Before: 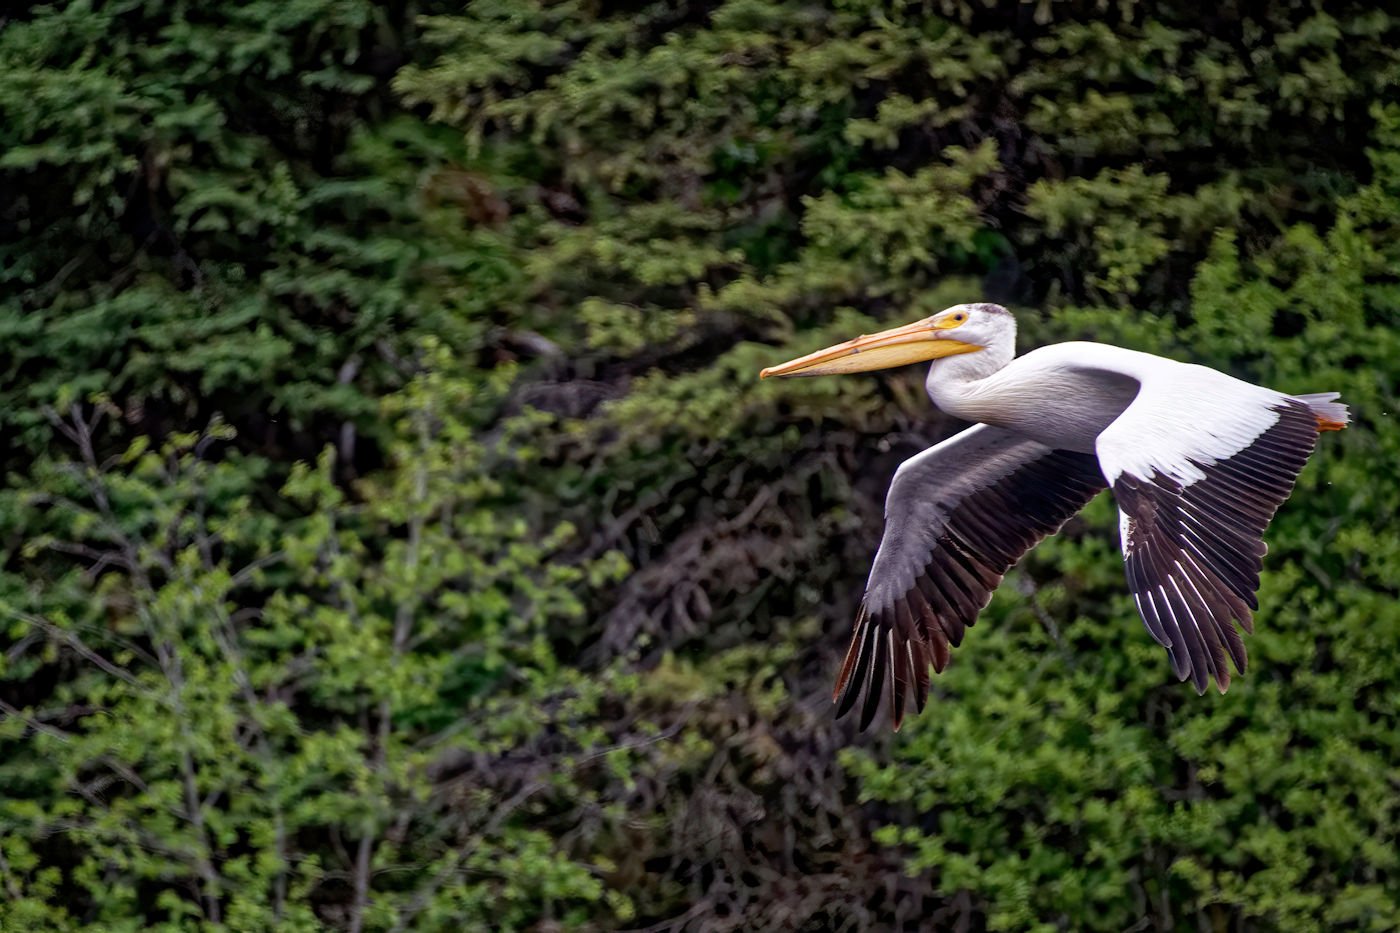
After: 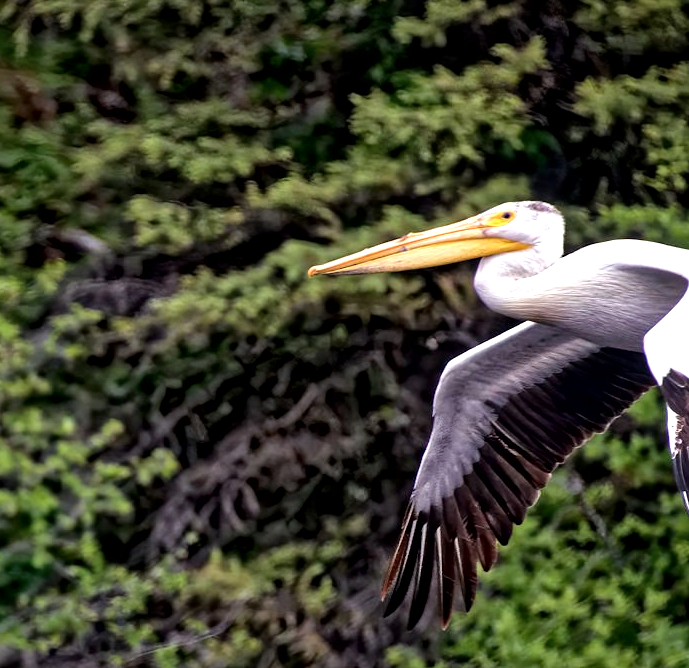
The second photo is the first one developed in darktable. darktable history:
crop: left 32.29%, top 10.995%, right 18.444%, bottom 17.348%
tone equalizer: -8 EV -0.712 EV, -7 EV -0.721 EV, -6 EV -0.595 EV, -5 EV -0.373 EV, -3 EV 0.393 EV, -2 EV 0.6 EV, -1 EV 0.677 EV, +0 EV 0.765 EV
local contrast: mode bilateral grid, contrast 19, coarseness 50, detail 132%, midtone range 0.2
